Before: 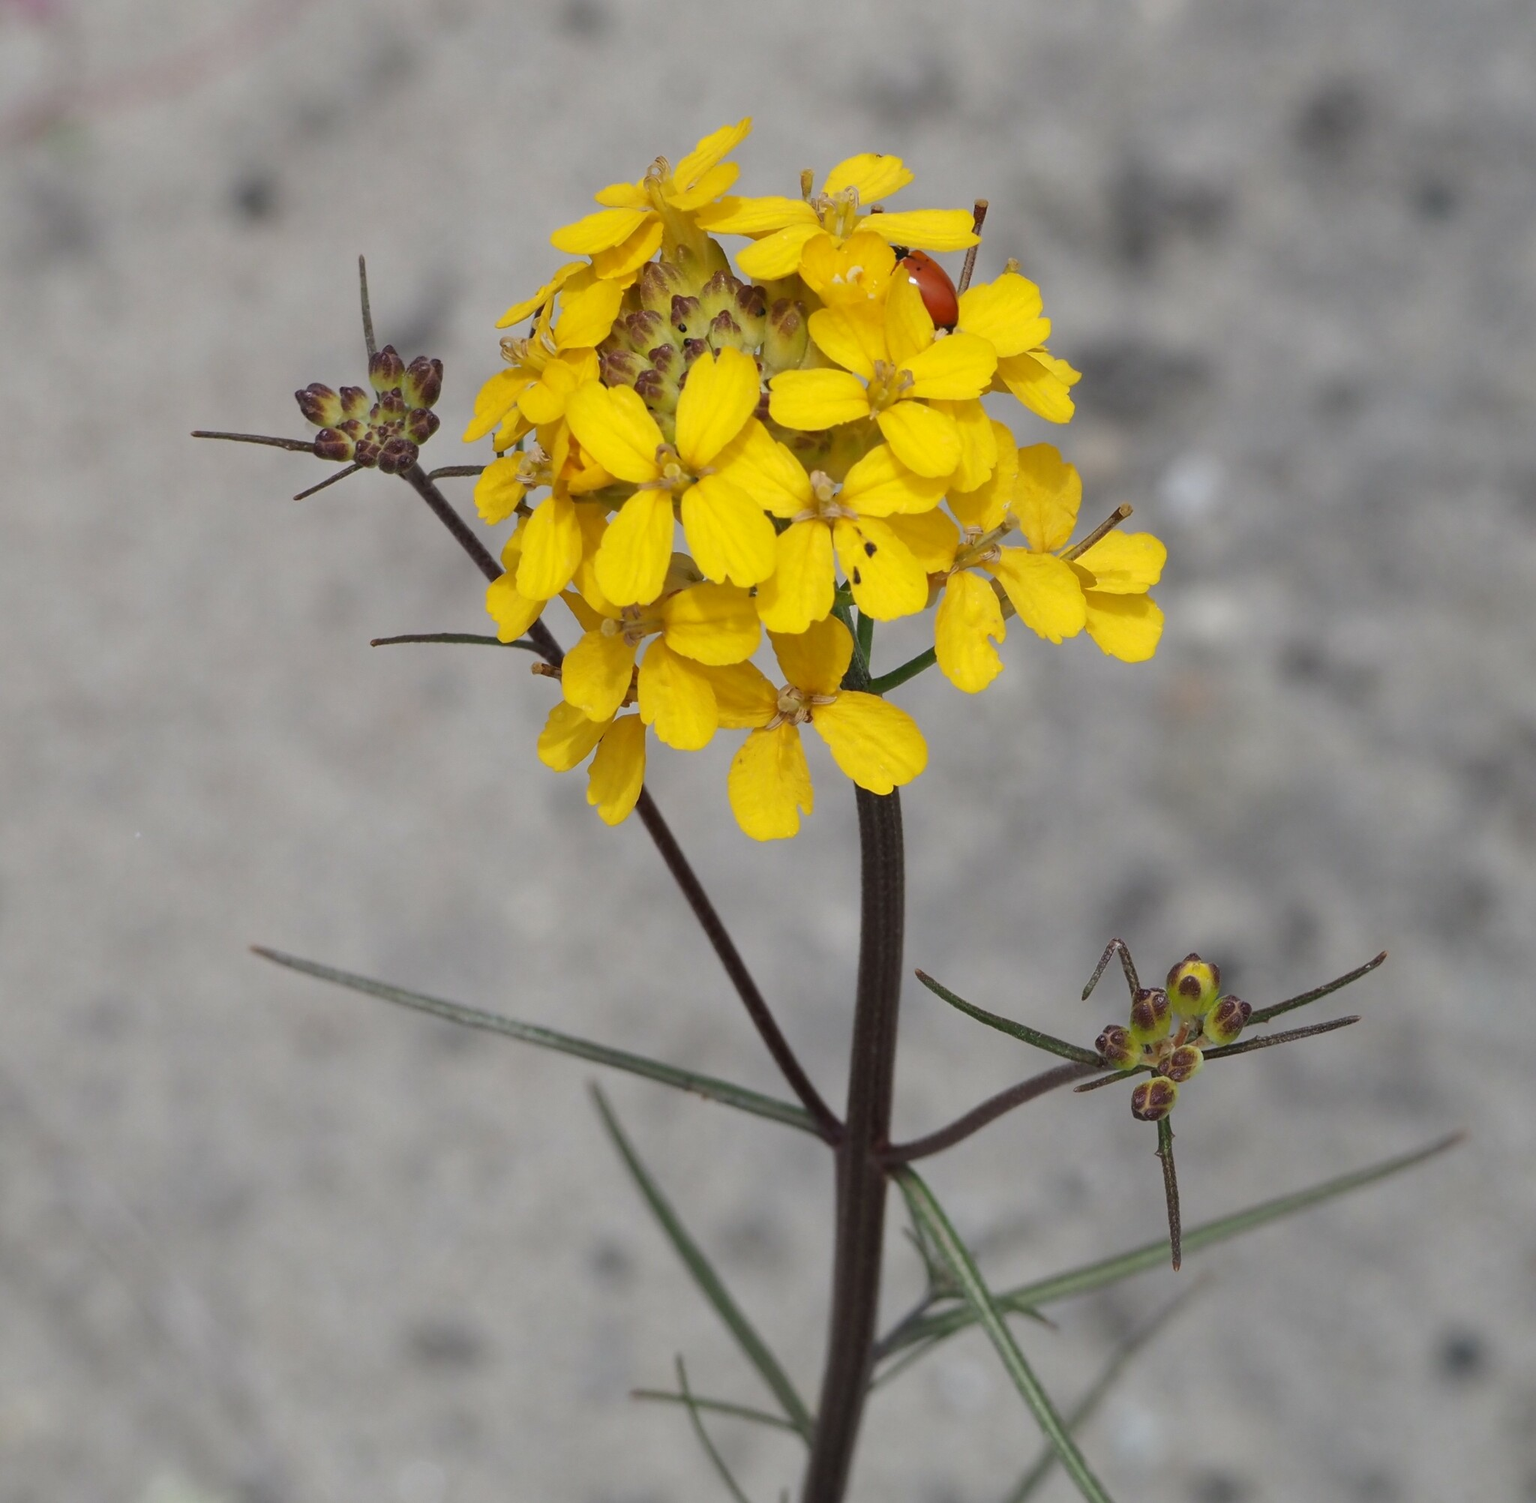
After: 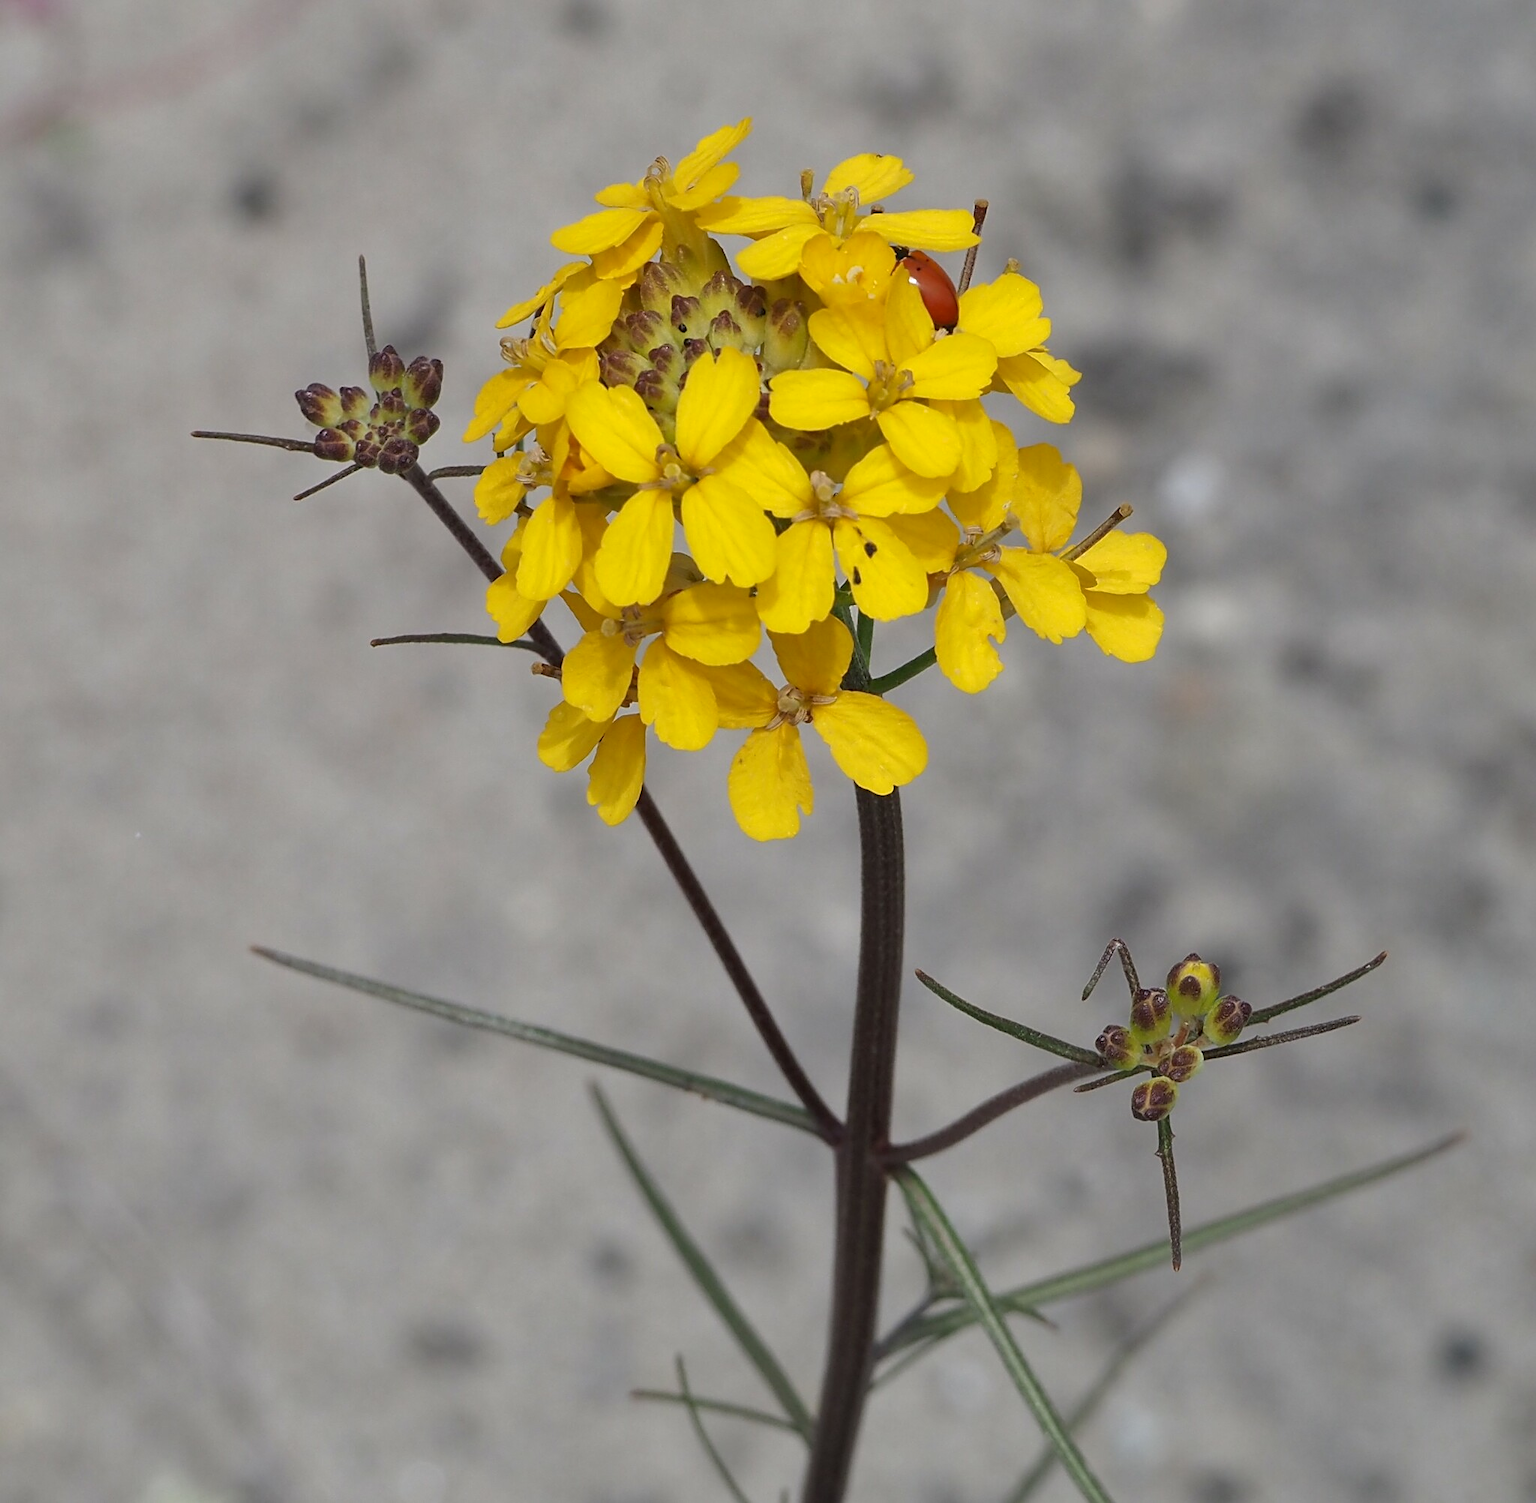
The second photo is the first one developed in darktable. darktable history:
tone equalizer: smoothing diameter 24.82%, edges refinement/feathering 12.88, preserve details guided filter
shadows and highlights: shadows 20.79, highlights -35.53, soften with gaussian
sharpen: on, module defaults
